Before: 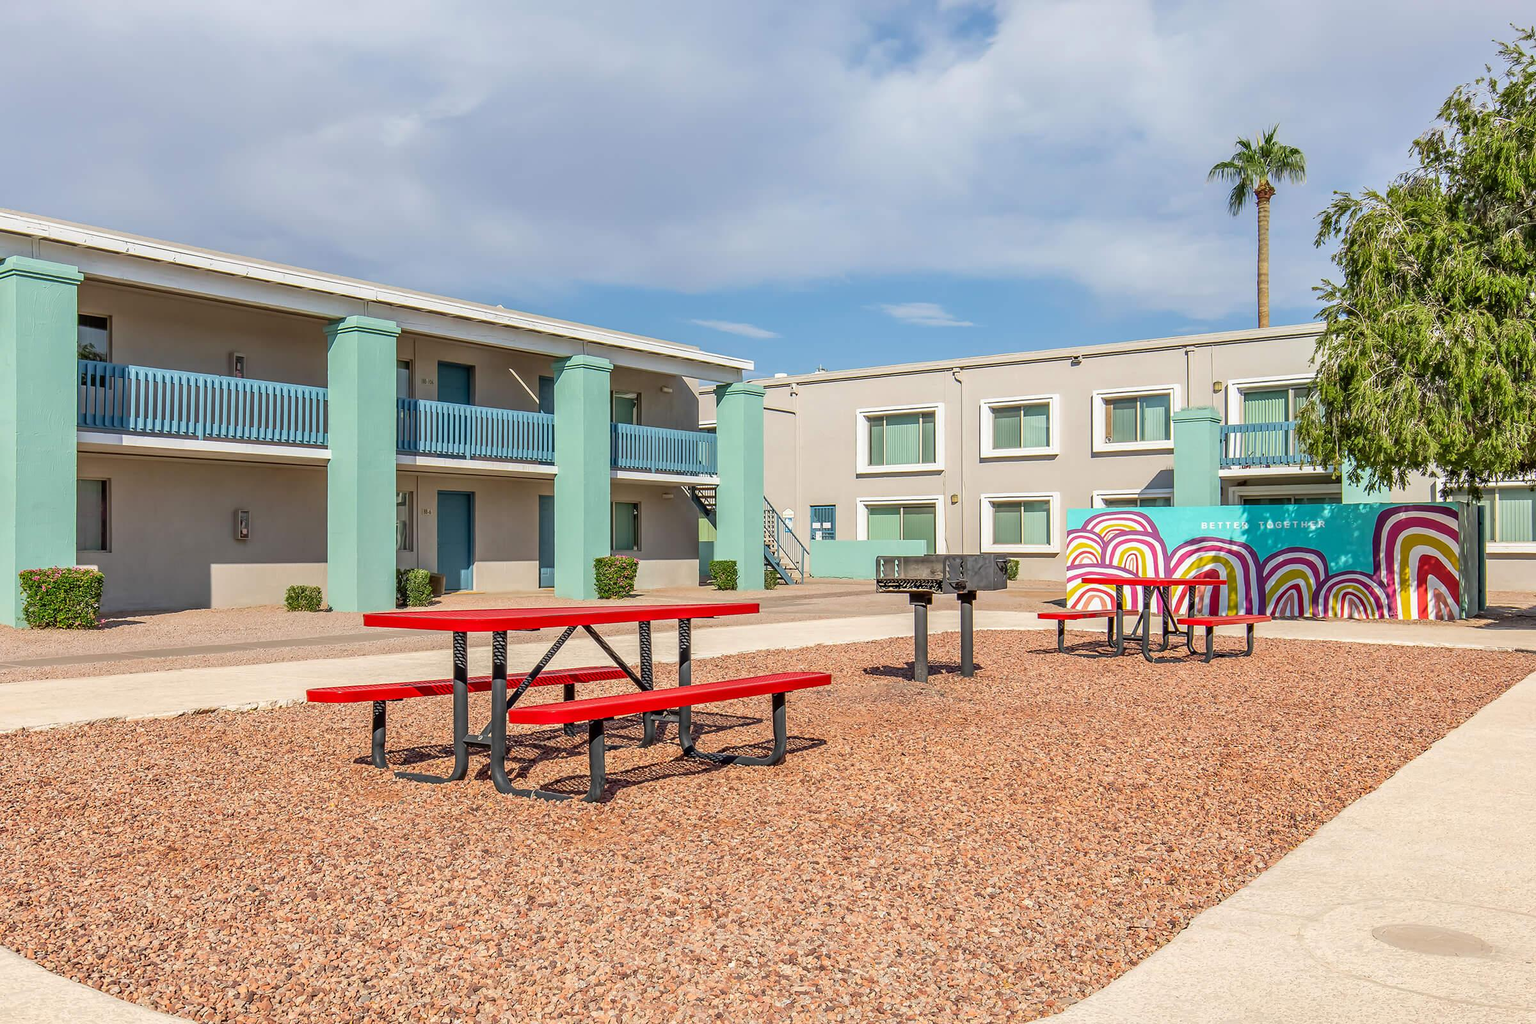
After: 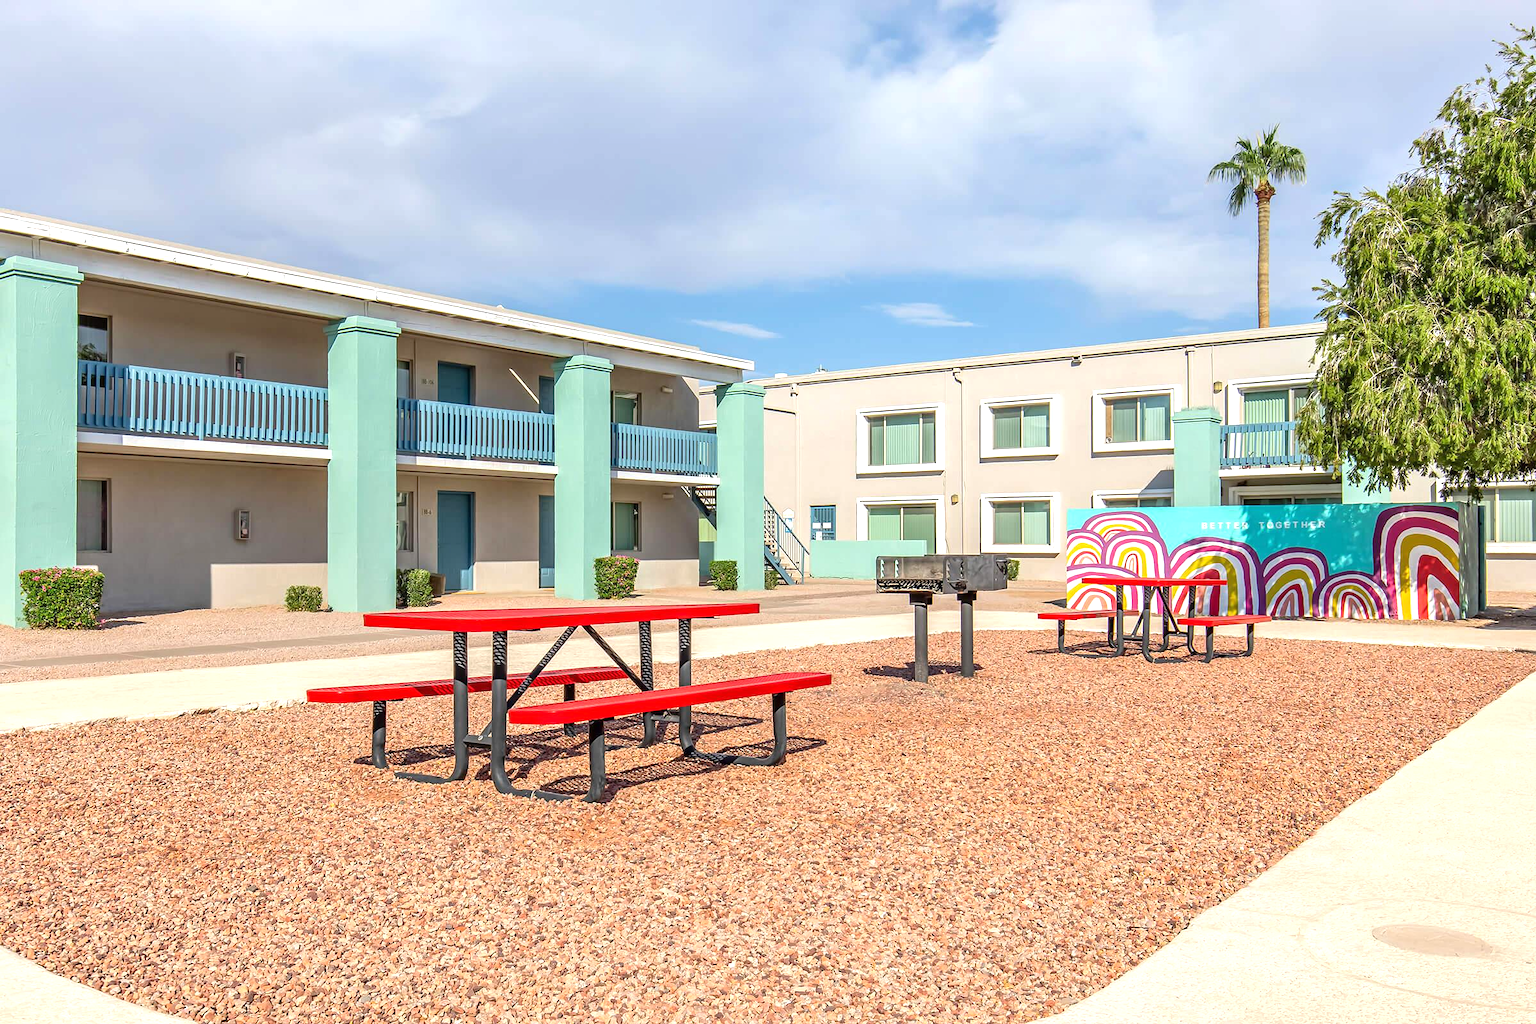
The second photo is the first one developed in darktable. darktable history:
exposure: black level correction 0, exposure 0.499 EV, compensate highlight preservation false
